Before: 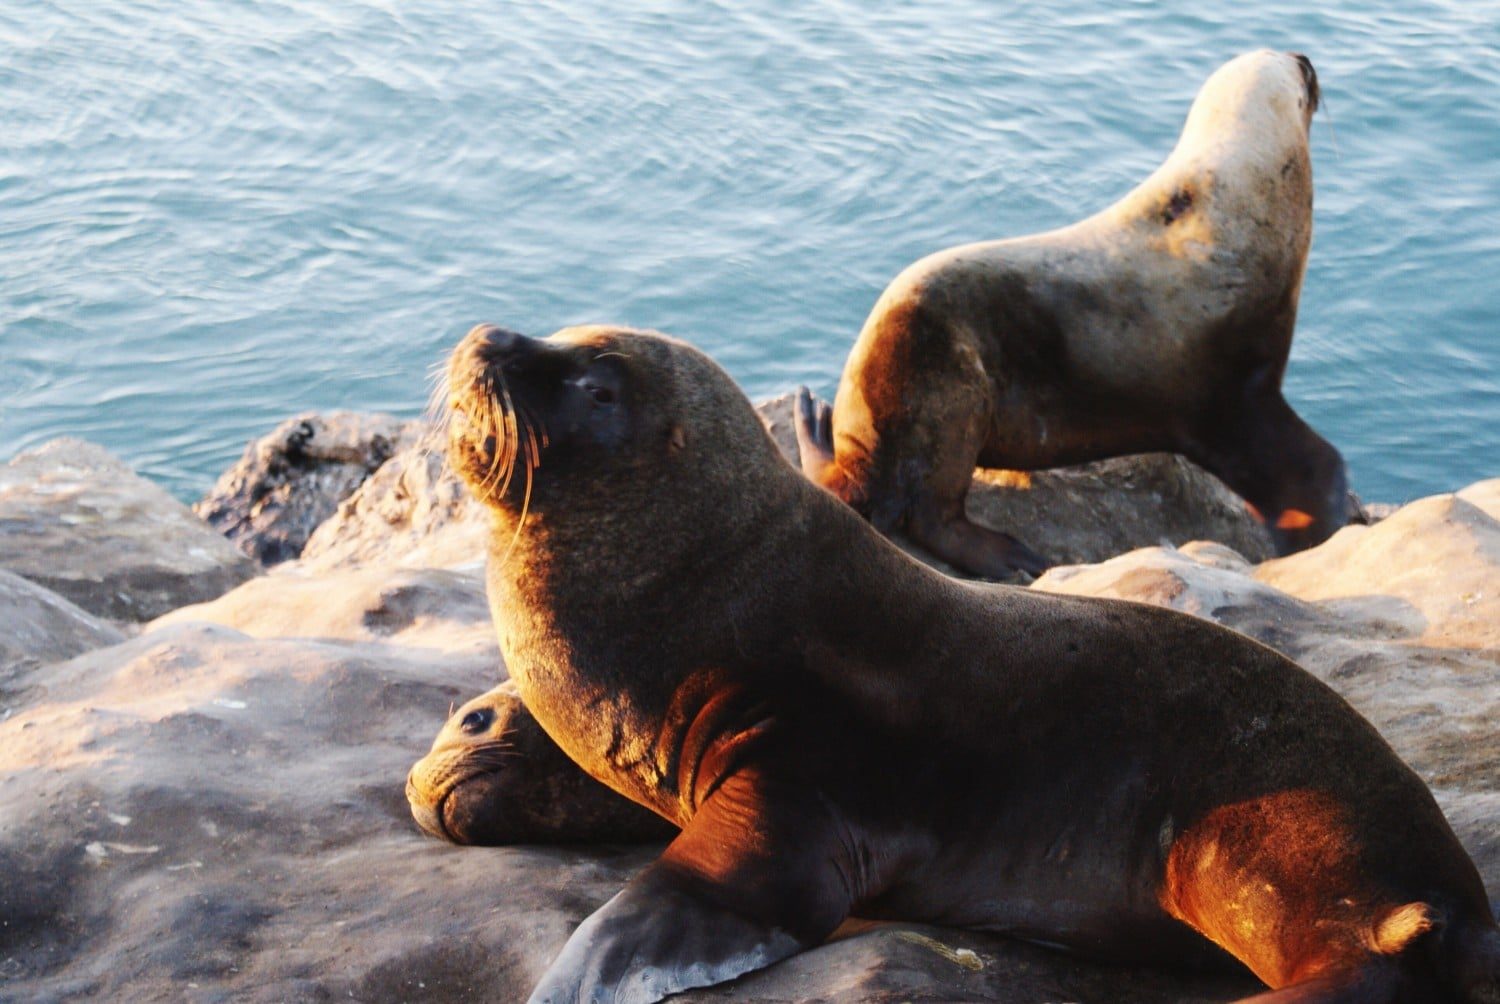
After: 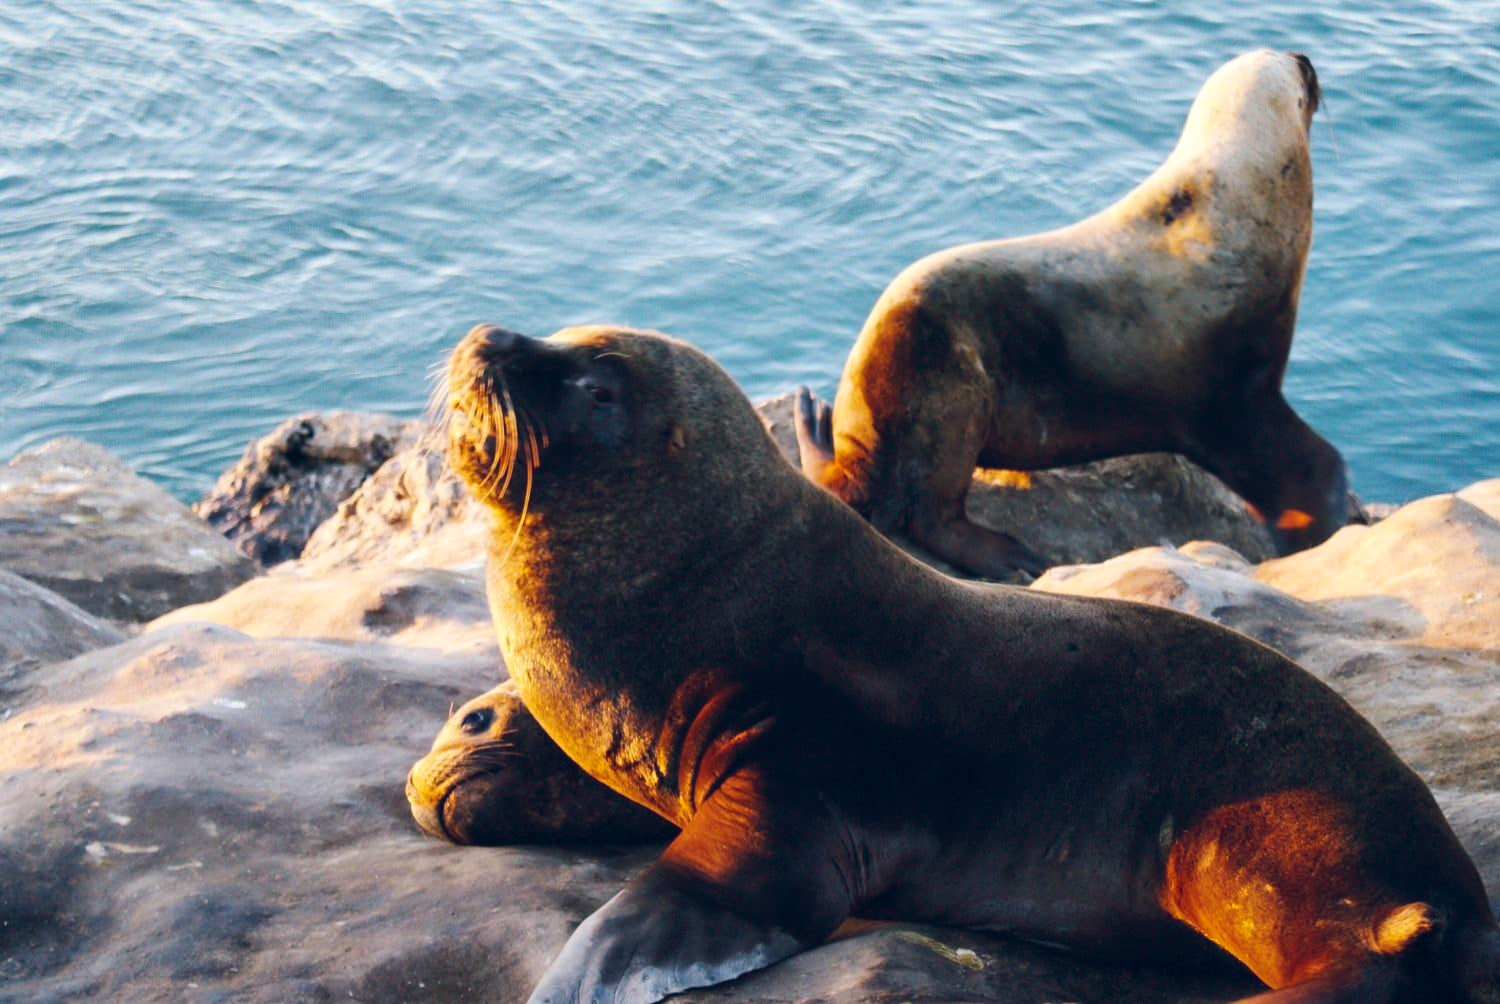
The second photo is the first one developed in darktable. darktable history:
shadows and highlights: shadows 12.49, white point adjustment 1.31, soften with gaussian
contrast brightness saturation: saturation -0.065
color correction: highlights b* 0.044, saturation 0.989
color balance rgb: shadows lift › luminance -7.569%, shadows lift › chroma 2.129%, shadows lift › hue 164.05°, power › hue 60.29°, global offset › chroma 0.132%, global offset › hue 254.16°, perceptual saturation grading › global saturation 19.69%, global vibrance 25.483%
